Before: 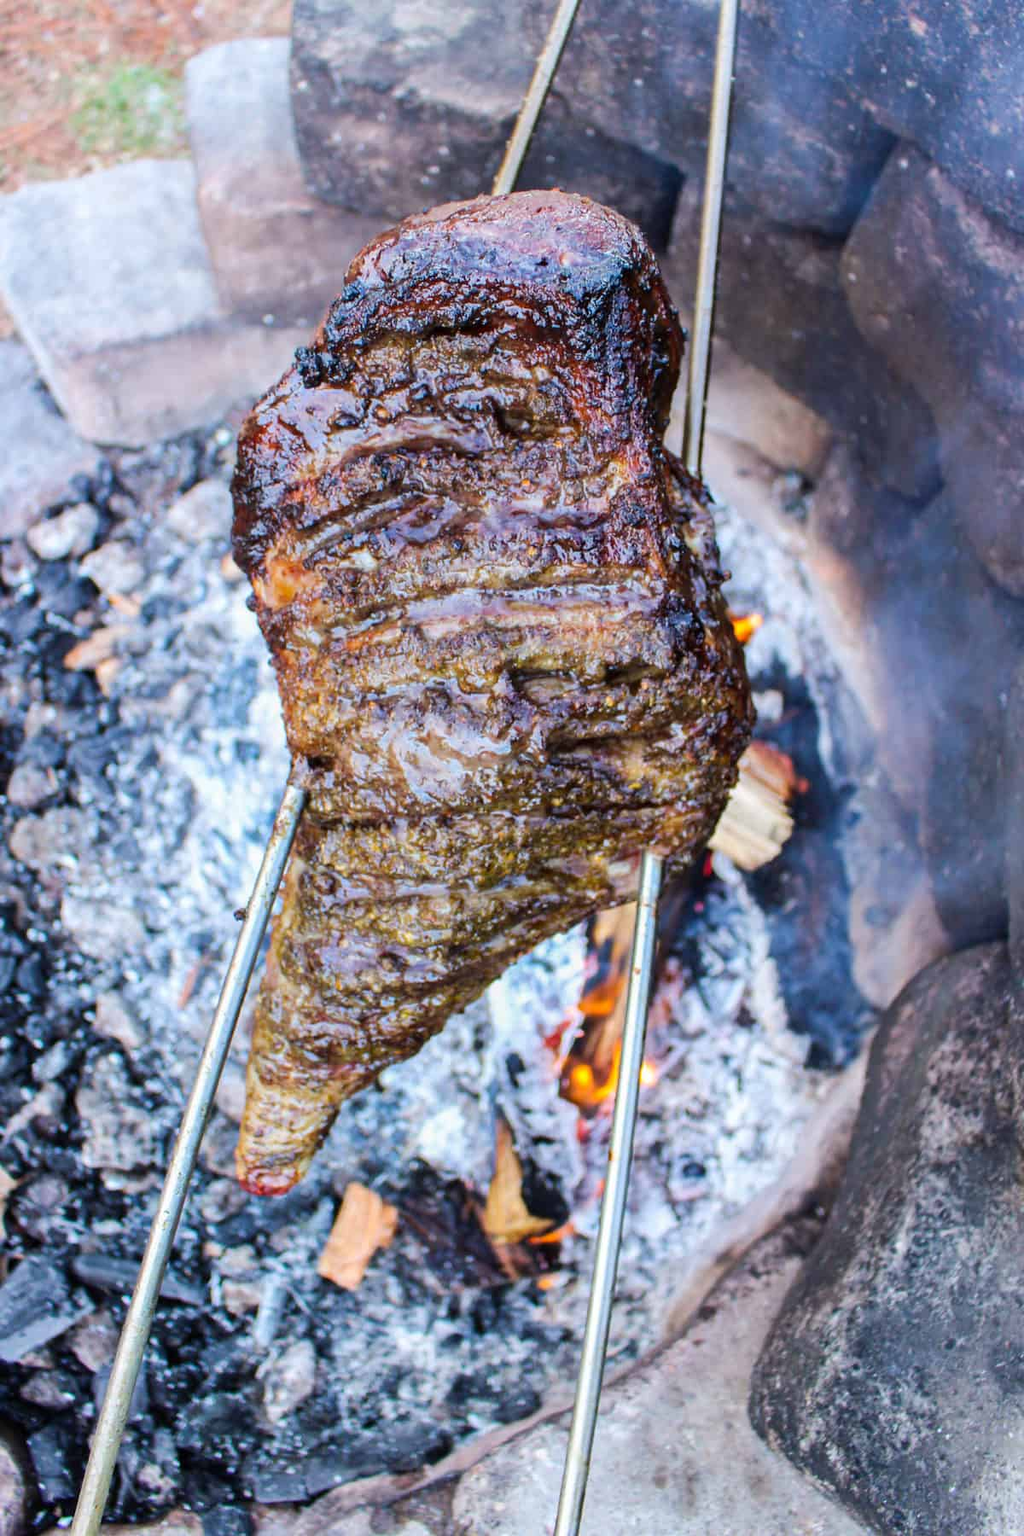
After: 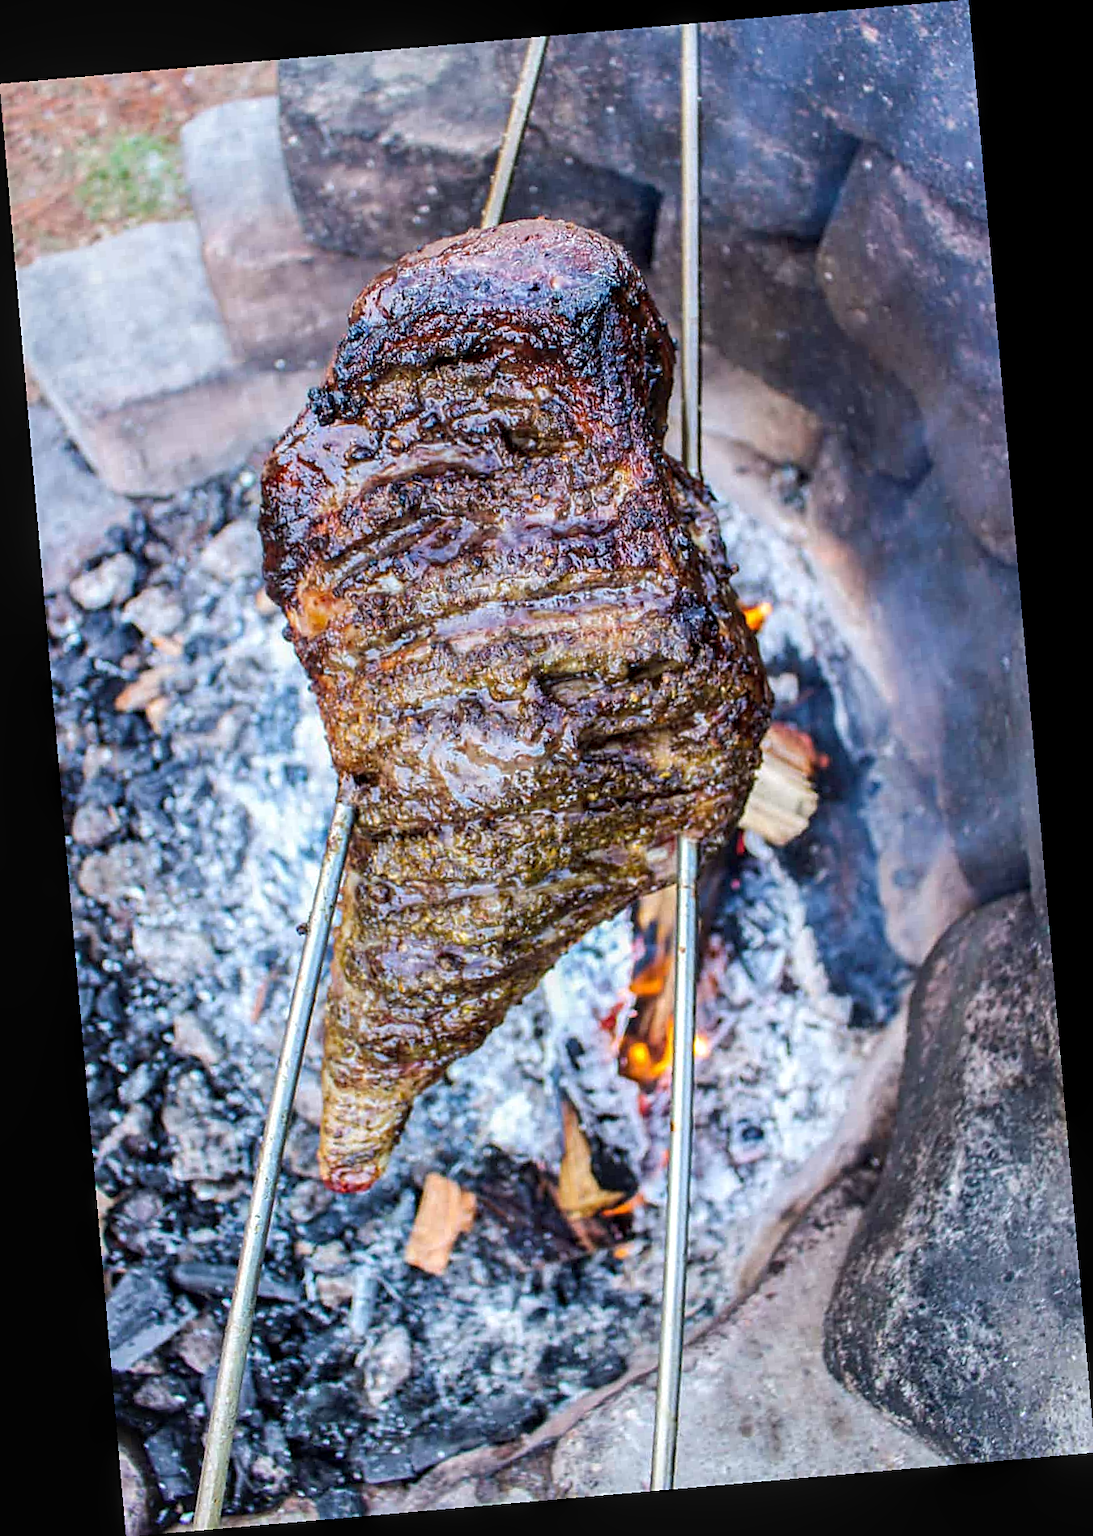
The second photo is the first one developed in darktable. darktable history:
exposure: compensate highlight preservation false
rotate and perspective: rotation -4.98°, automatic cropping off
sharpen: on, module defaults
local contrast: on, module defaults
